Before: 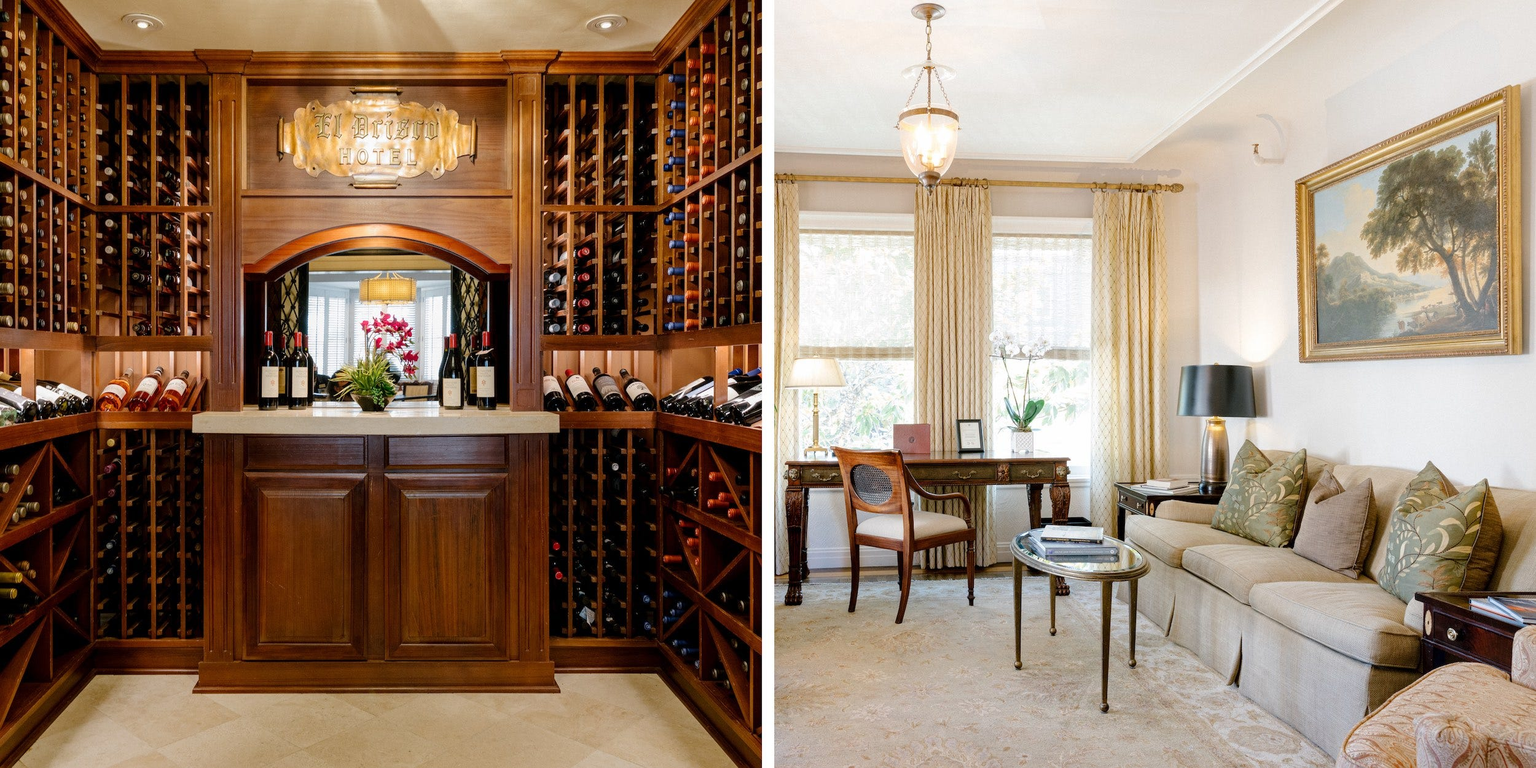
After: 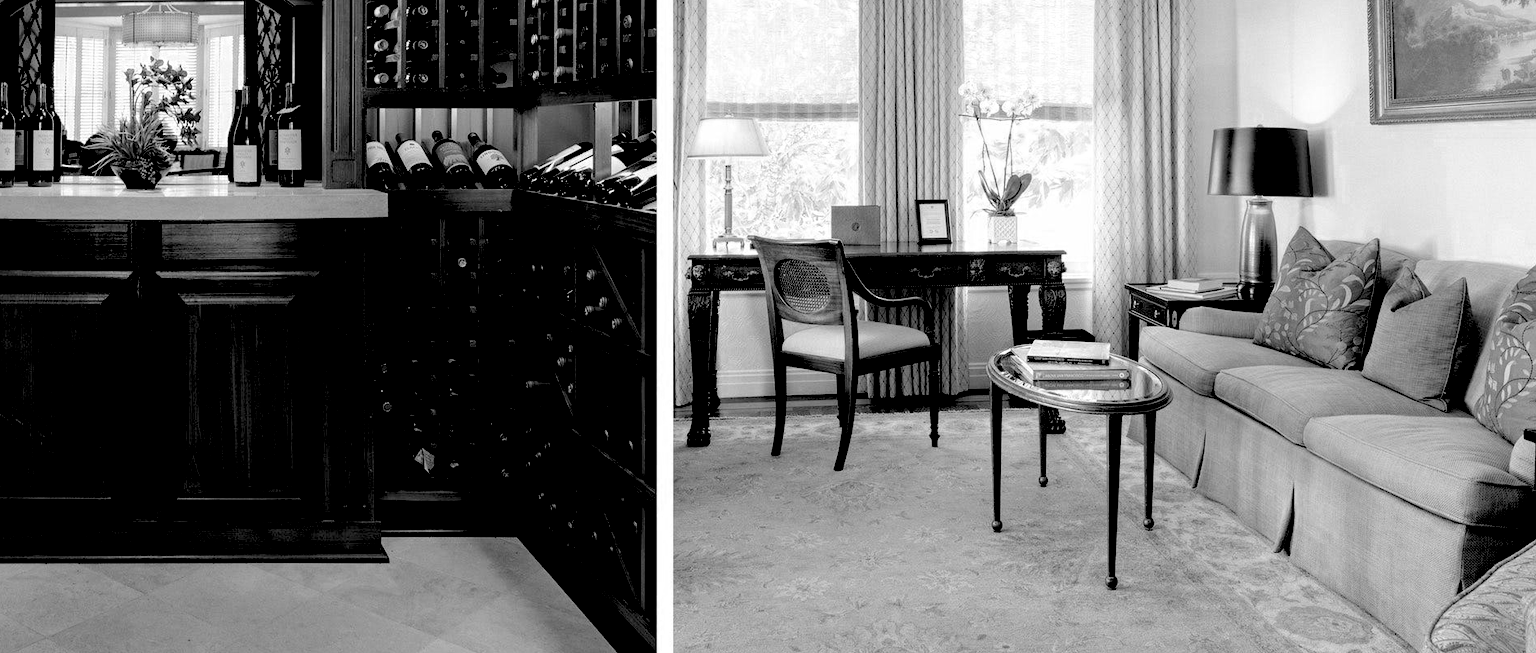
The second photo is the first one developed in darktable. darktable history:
crop and rotate: left 17.402%, top 35.094%, right 7.261%, bottom 0.786%
exposure: black level correction 0.057, compensate exposure bias true, compensate highlight preservation false
color zones: curves: ch0 [(0, 0.613) (0.01, 0.613) (0.245, 0.448) (0.498, 0.529) (0.642, 0.665) (0.879, 0.777) (0.99, 0.613)]; ch1 [(0, 0) (0.143, 0) (0.286, 0) (0.429, 0) (0.571, 0) (0.714, 0) (0.857, 0)]
